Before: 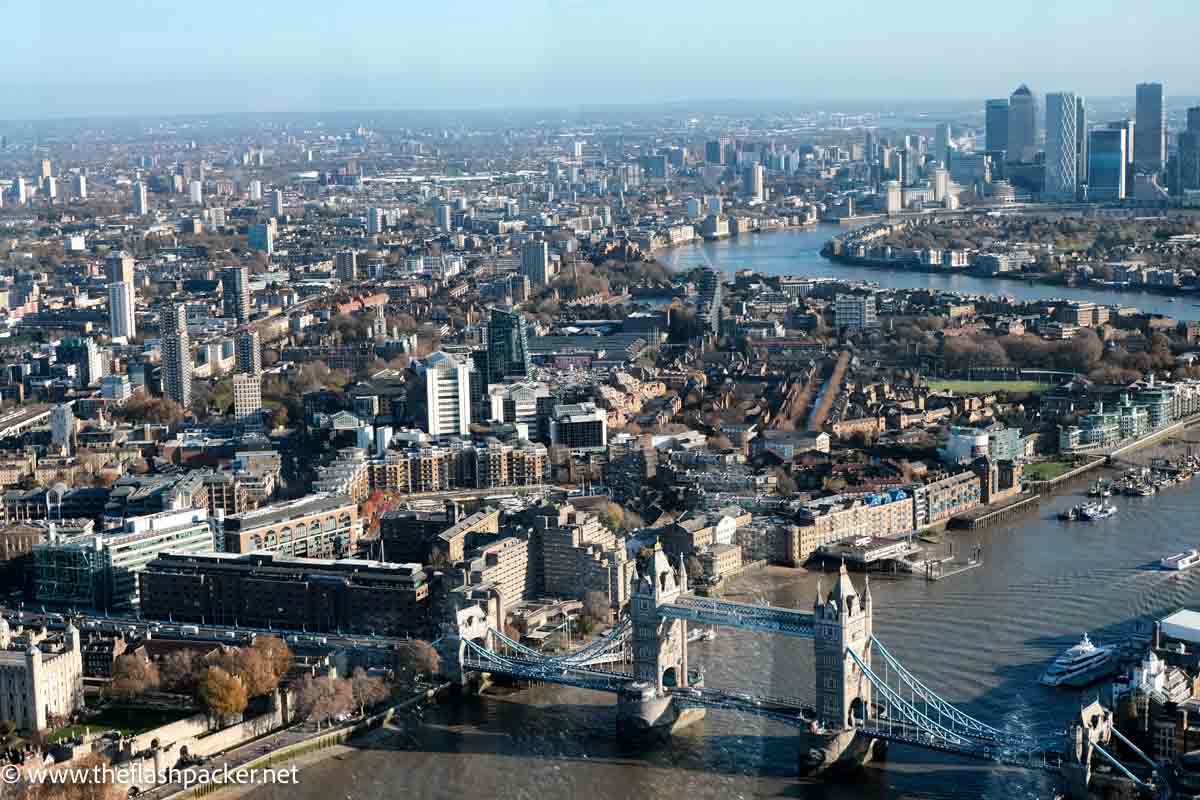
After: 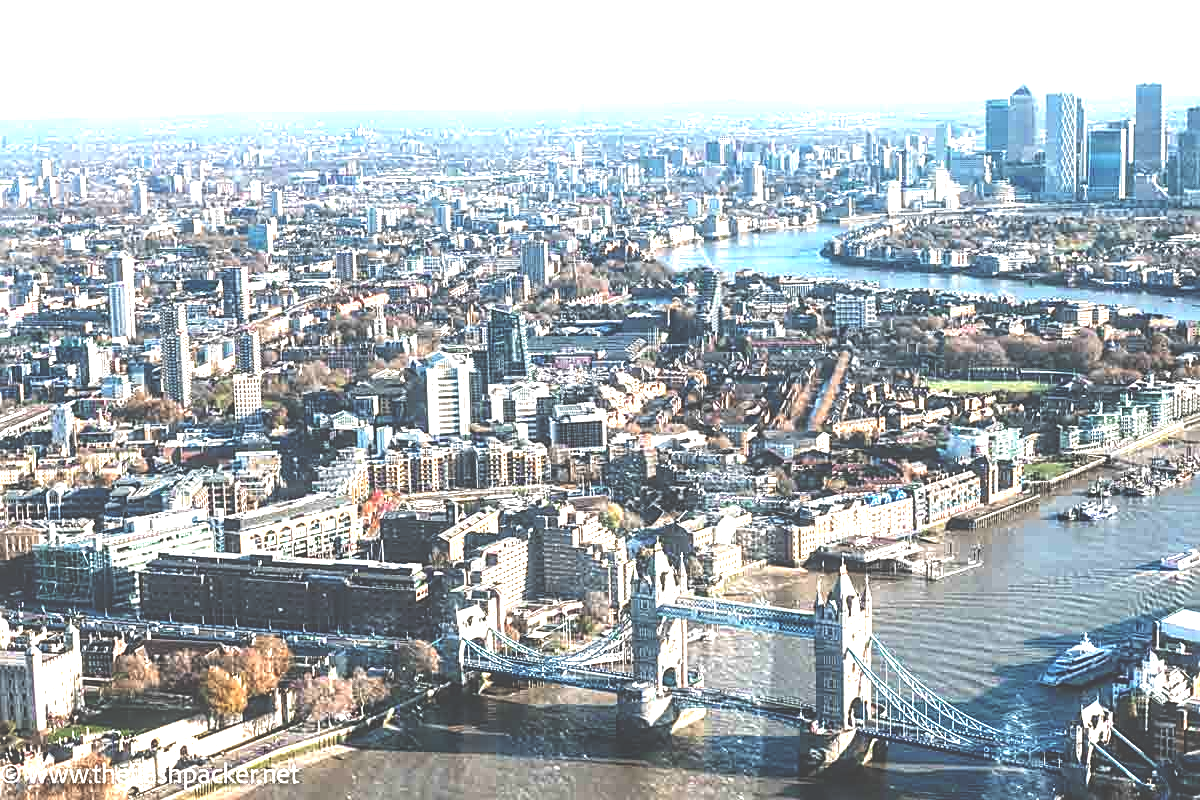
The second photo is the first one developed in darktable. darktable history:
sharpen: on, module defaults
exposure: black level correction -0.024, exposure 1.394 EV, compensate highlight preservation false
base curve: preserve colors none
local contrast: detail 130%
